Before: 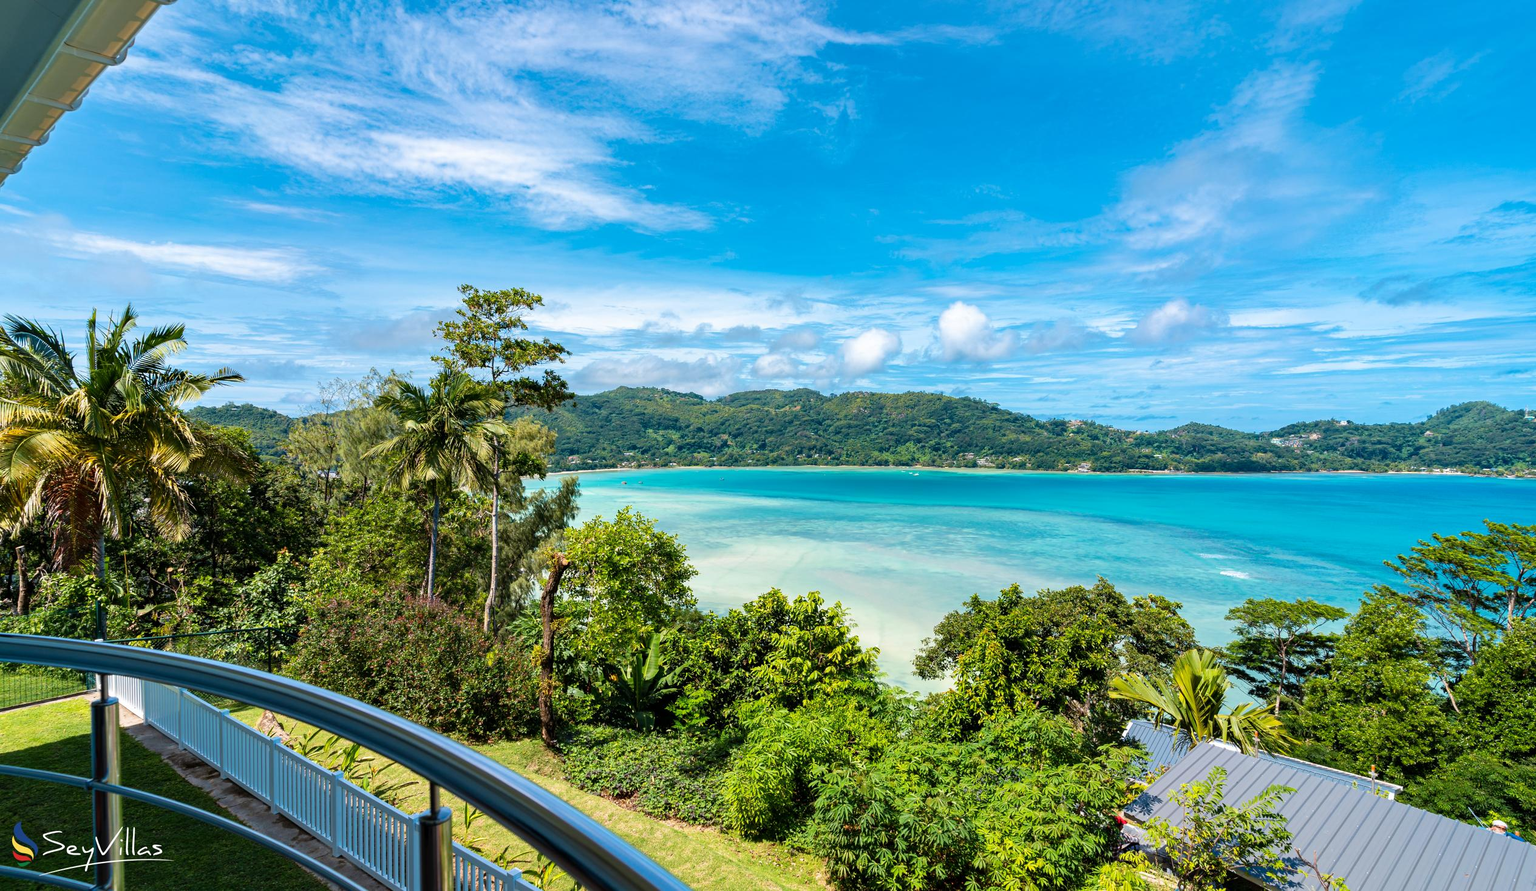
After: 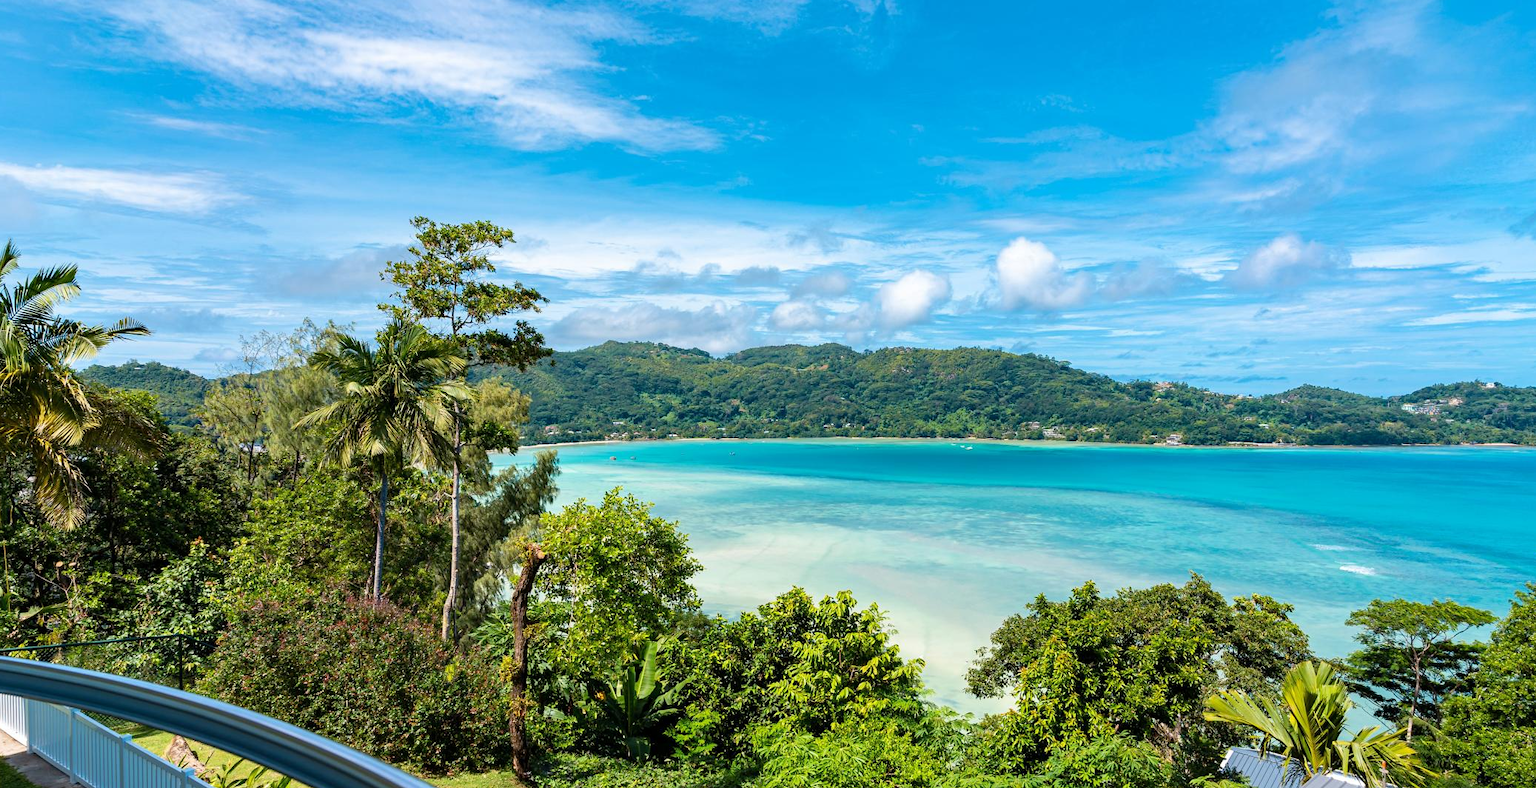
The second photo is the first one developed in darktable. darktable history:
crop: left 7.936%, top 12.009%, right 10.047%, bottom 15.388%
